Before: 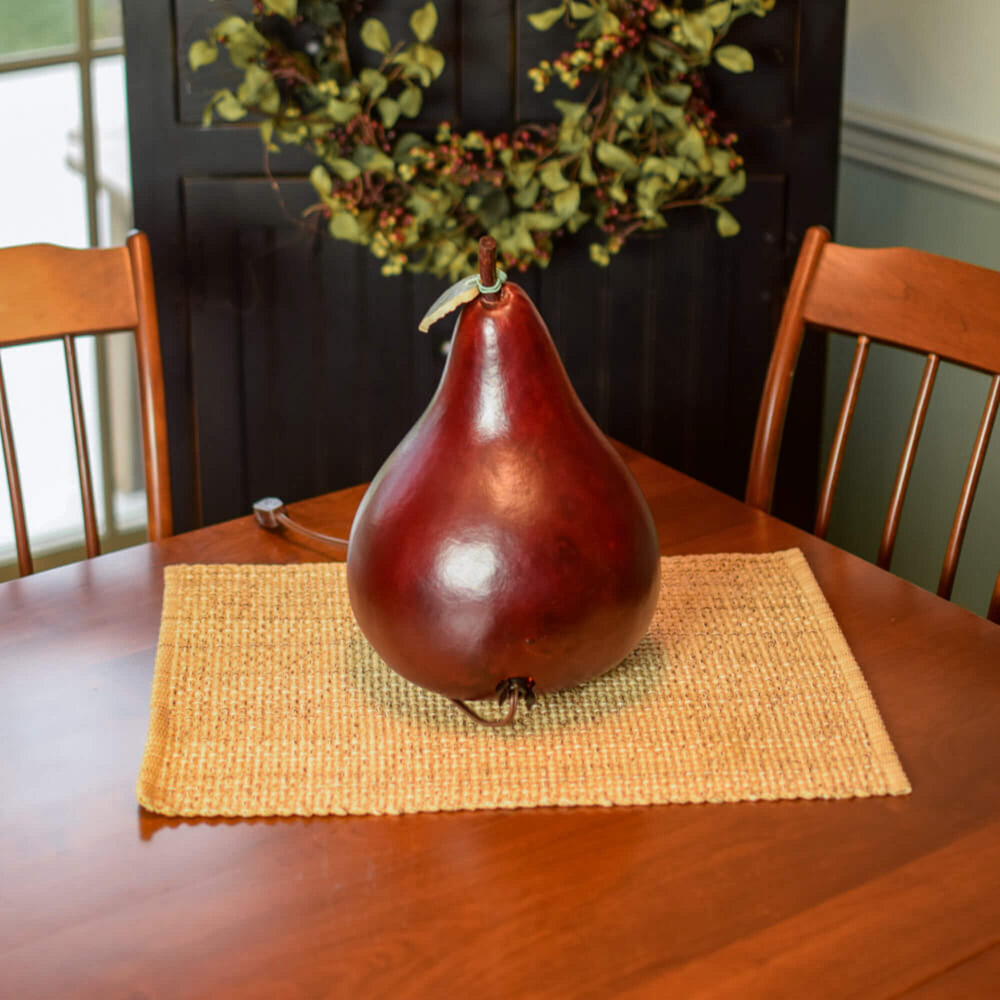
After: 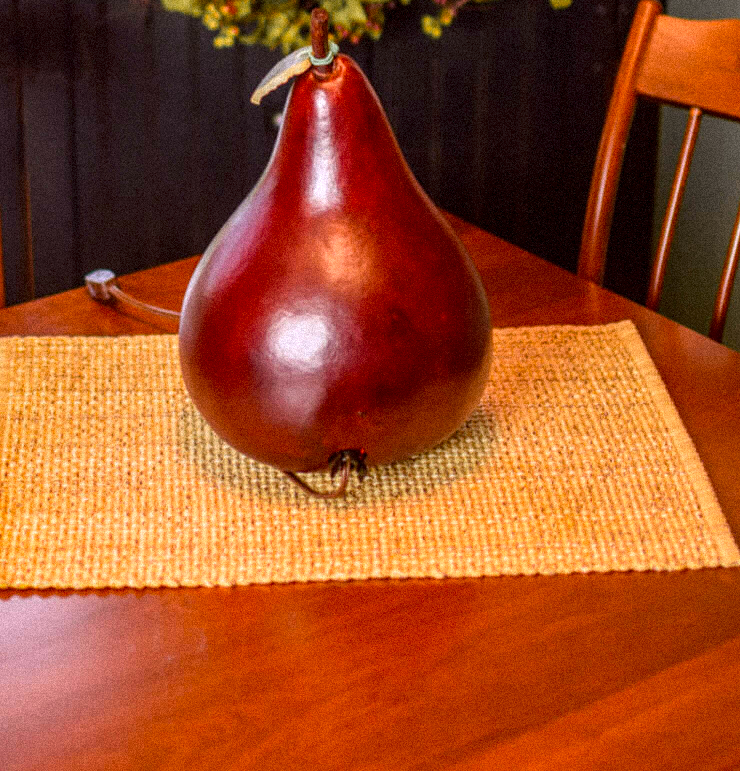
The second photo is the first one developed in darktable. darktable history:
color correction: highlights a* -0.95, highlights b* 4.5, shadows a* 3.55
crop: left 16.871%, top 22.857%, right 9.116%
white balance: red 1.066, blue 1.119
local contrast: on, module defaults
tone equalizer: on, module defaults
grain: coarseness 9.38 ISO, strength 34.99%, mid-tones bias 0%
color balance: output saturation 120%
